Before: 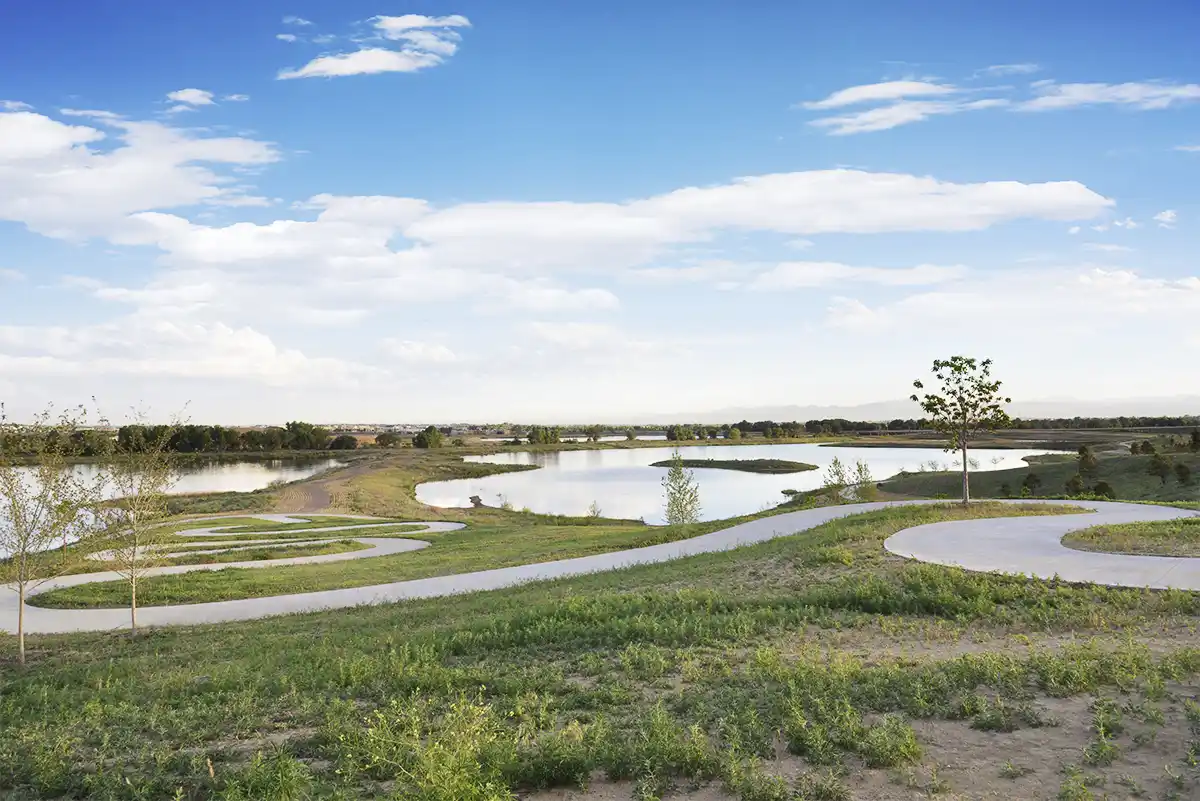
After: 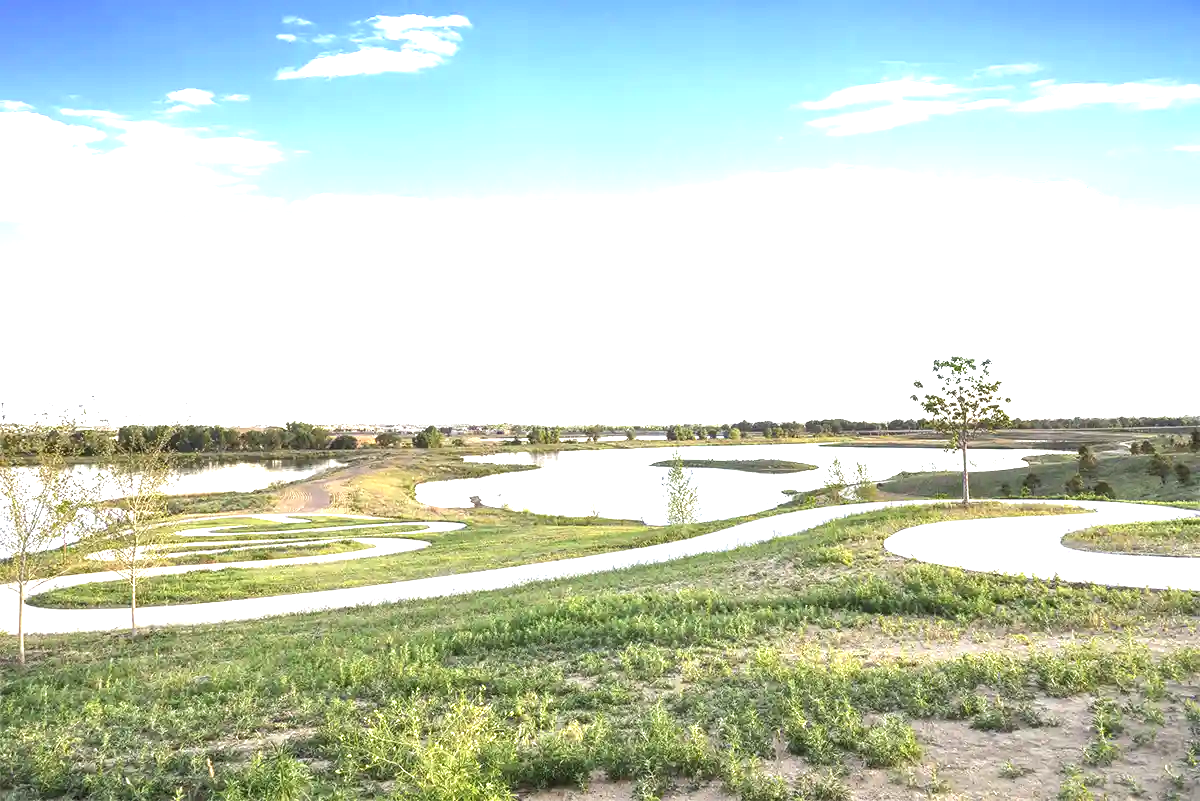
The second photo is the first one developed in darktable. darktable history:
exposure: black level correction 0, exposure 1.2 EV, compensate exposure bias true, compensate highlight preservation false
local contrast: detail 130%
